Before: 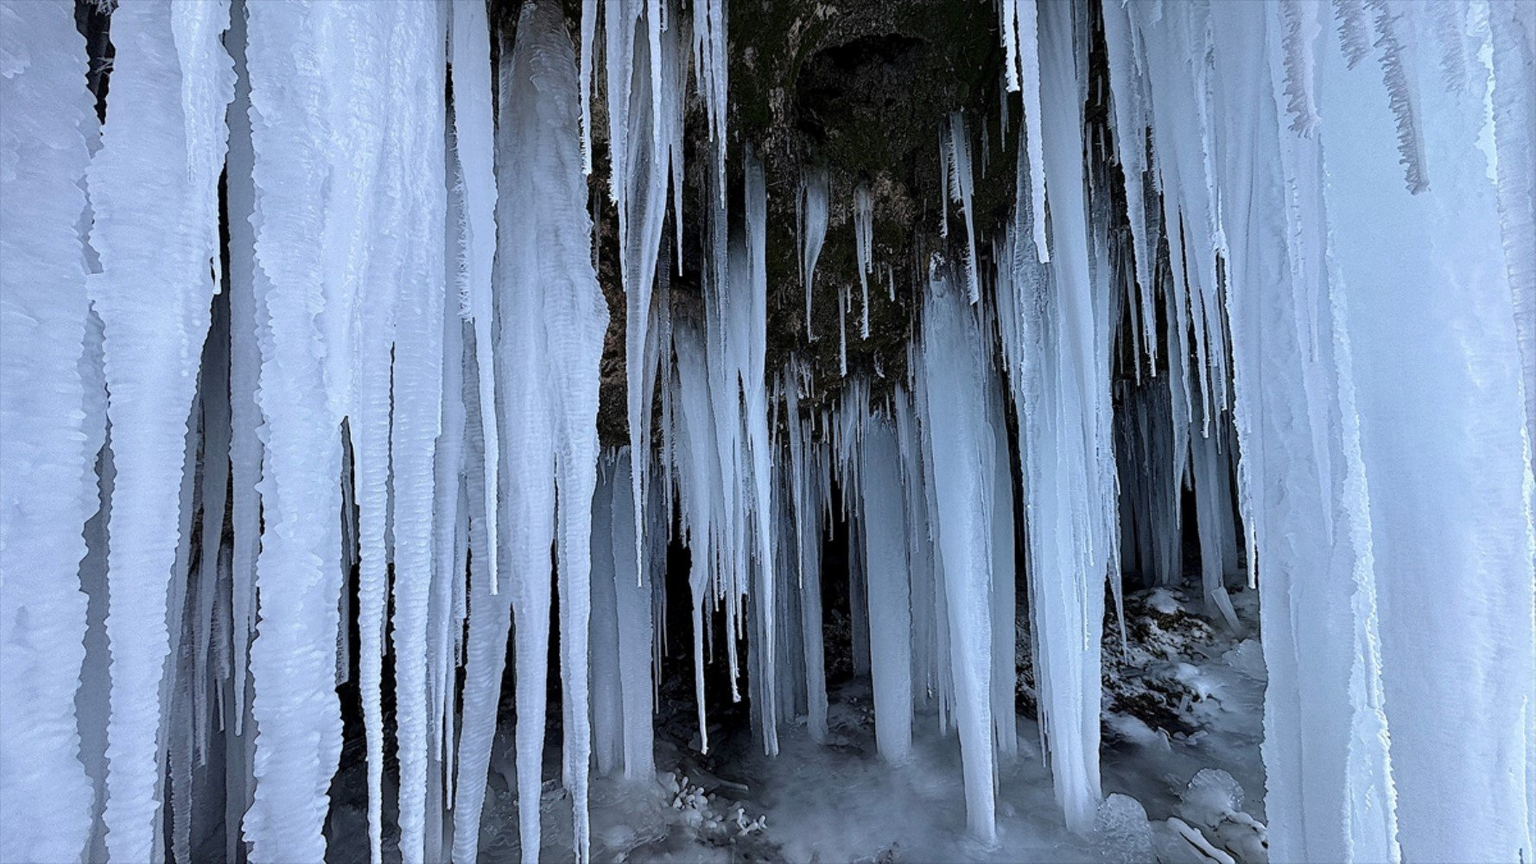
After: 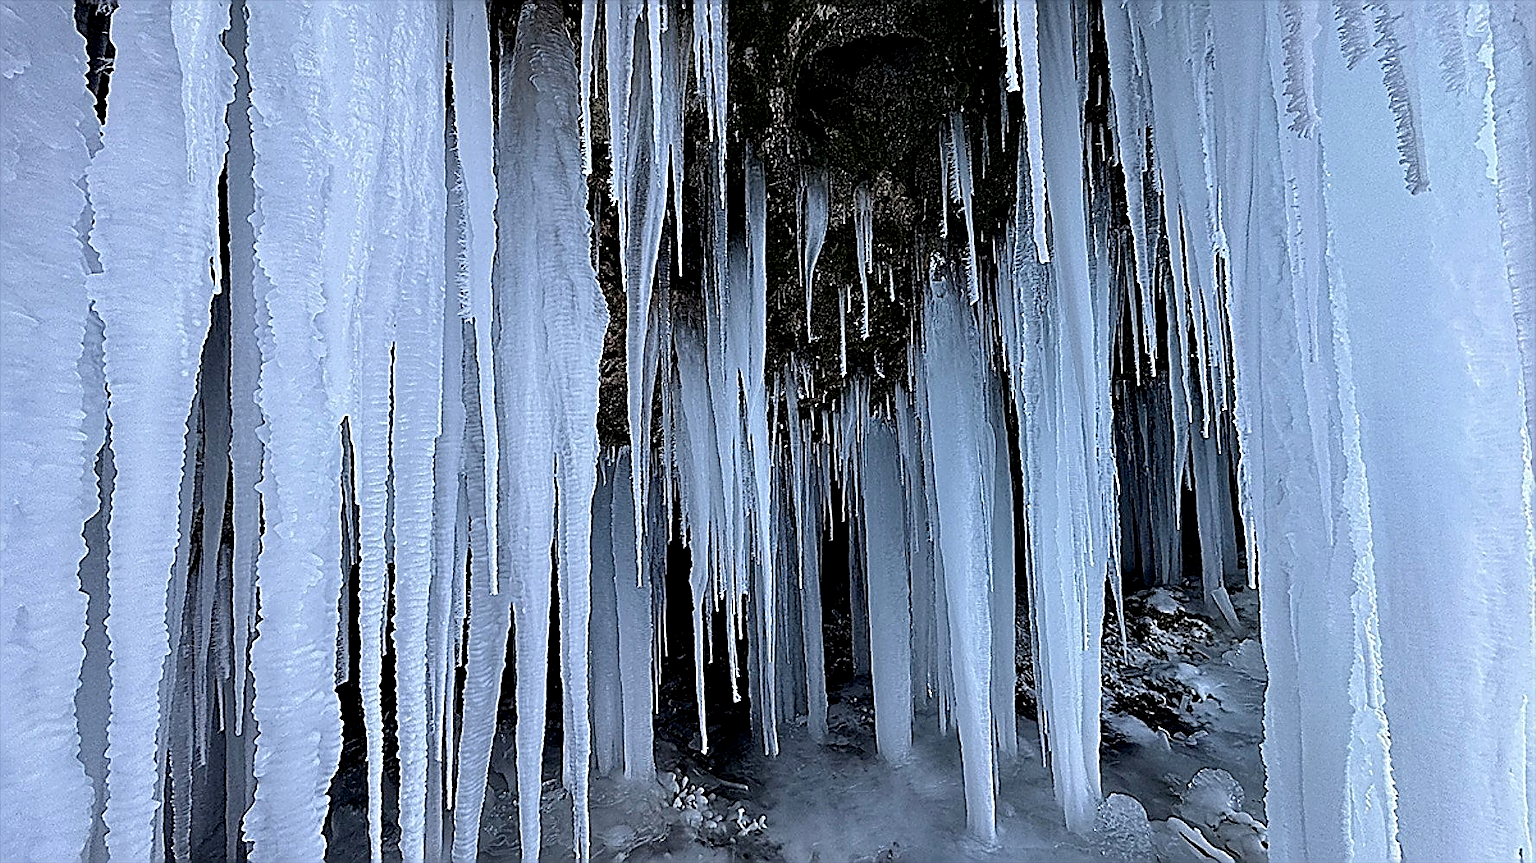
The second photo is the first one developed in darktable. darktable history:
sharpen: amount 2
exposure: black level correction 0.007, compensate highlight preservation false
